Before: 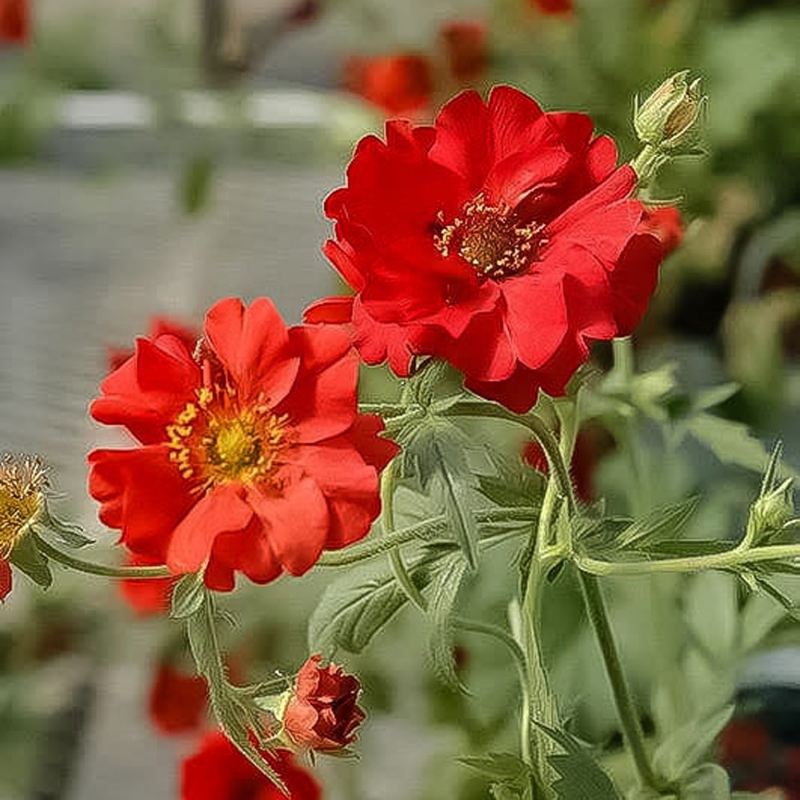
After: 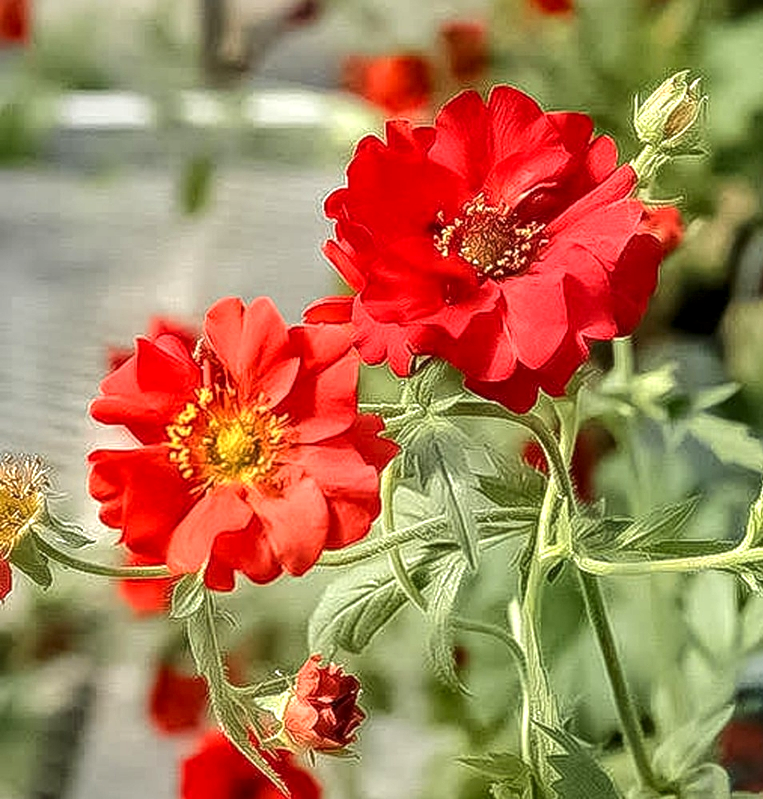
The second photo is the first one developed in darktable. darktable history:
exposure: exposure 0.74 EV, compensate exposure bias true, compensate highlight preservation false
local contrast: detail 130%
crop: right 4.522%, bottom 0.021%
